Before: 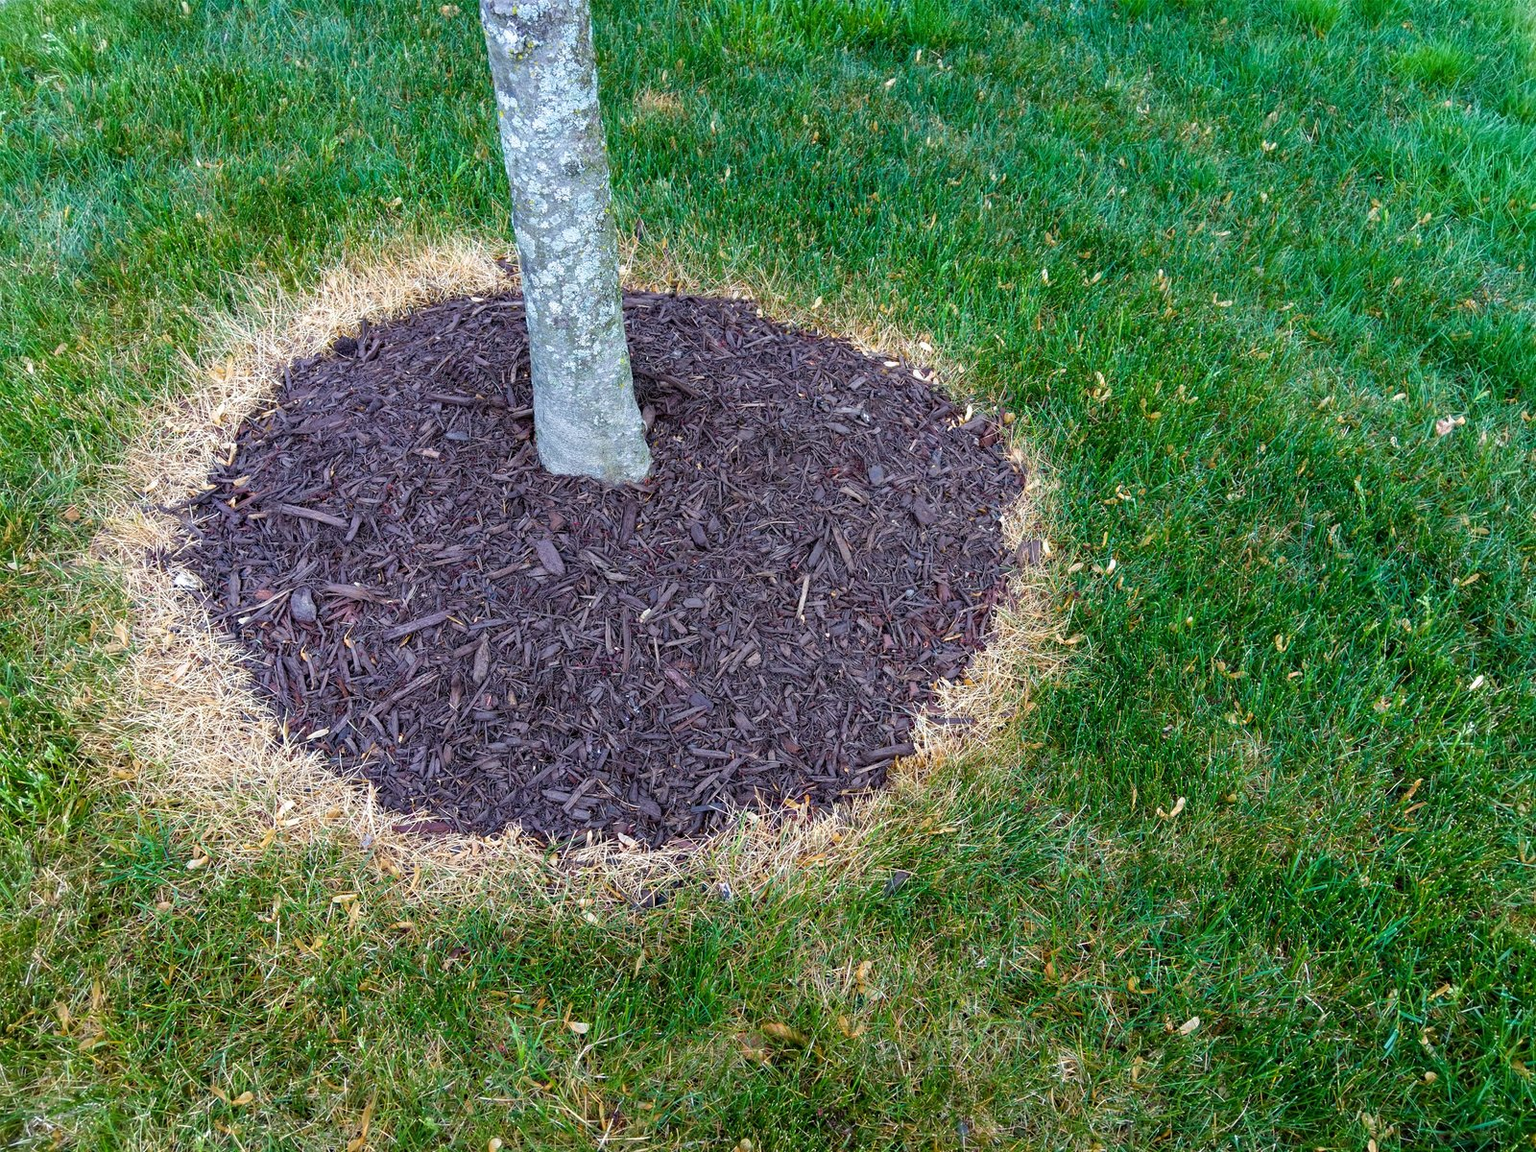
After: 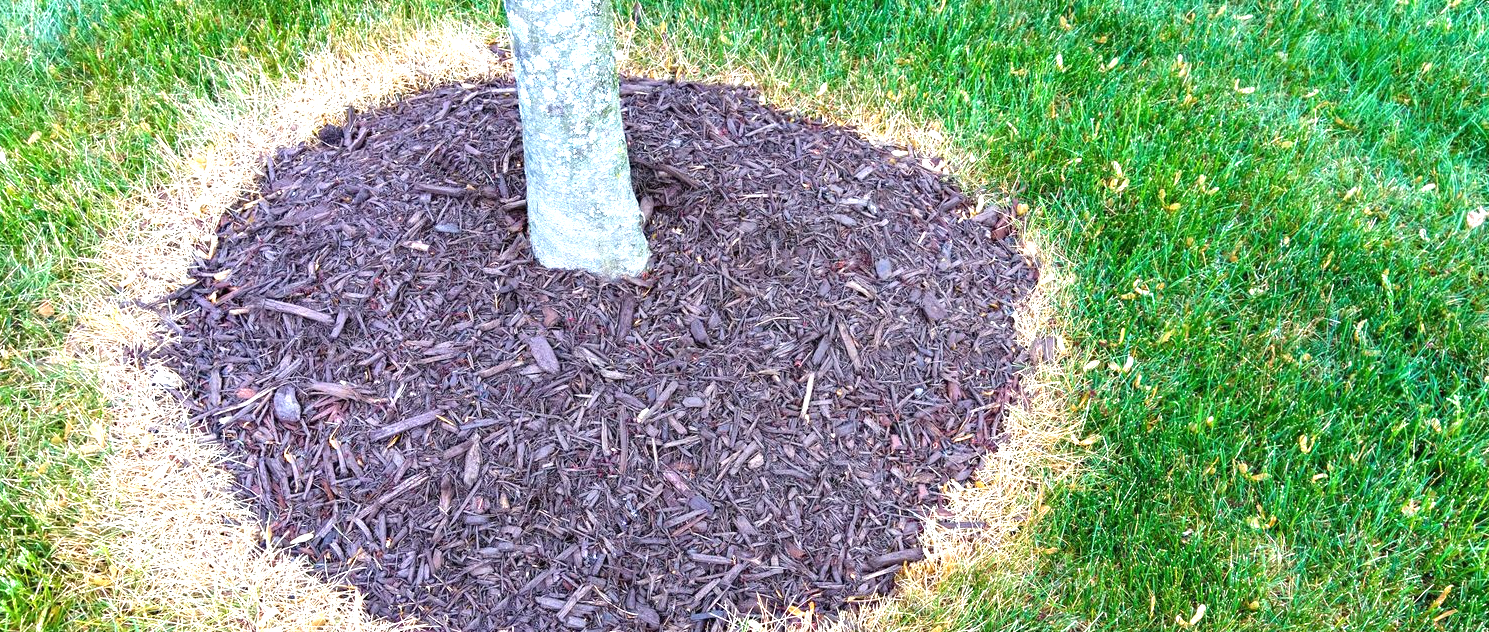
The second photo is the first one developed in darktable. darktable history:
crop: left 1.848%, top 18.89%, right 5.056%, bottom 28.394%
exposure: black level correction 0, exposure 1.199 EV, compensate highlight preservation false
